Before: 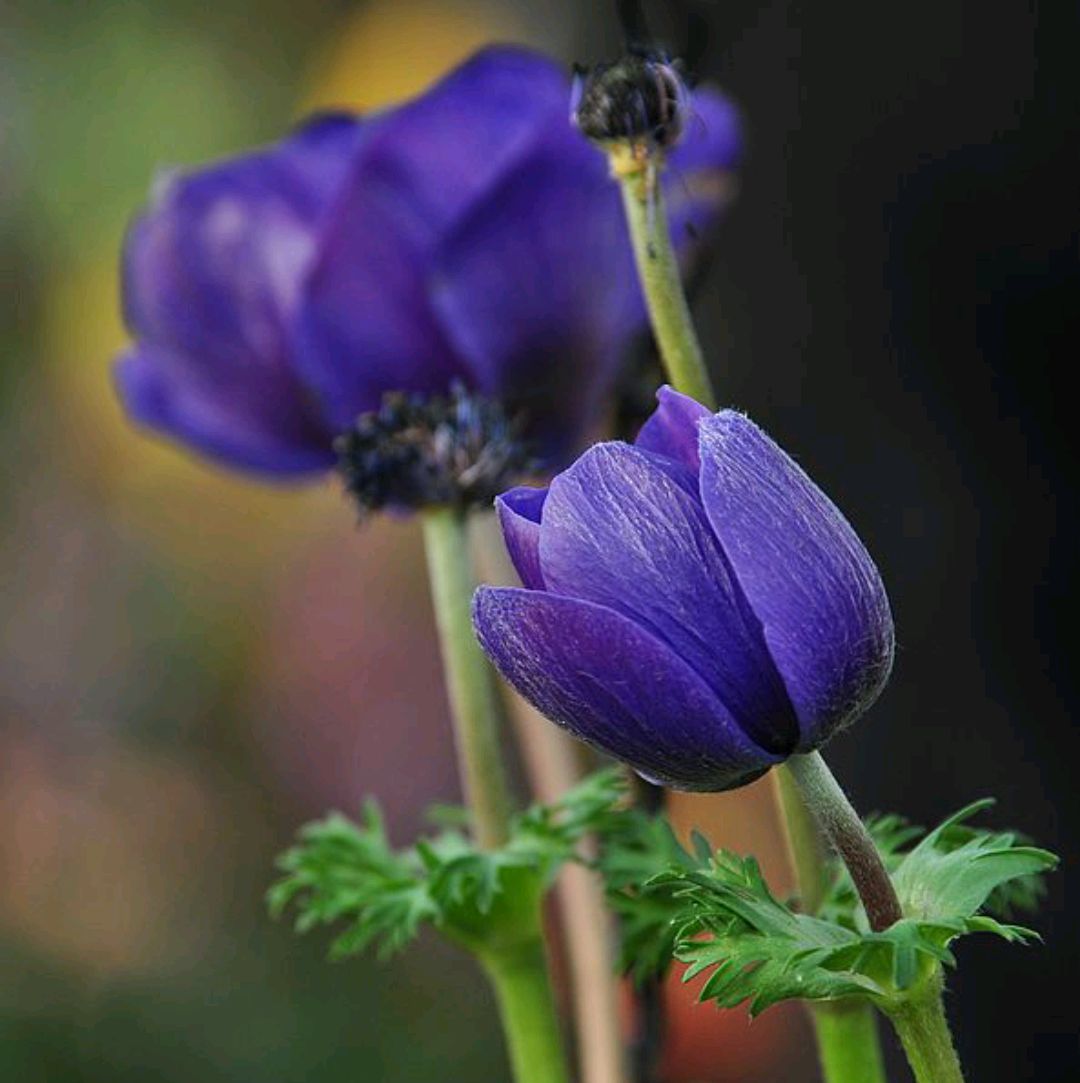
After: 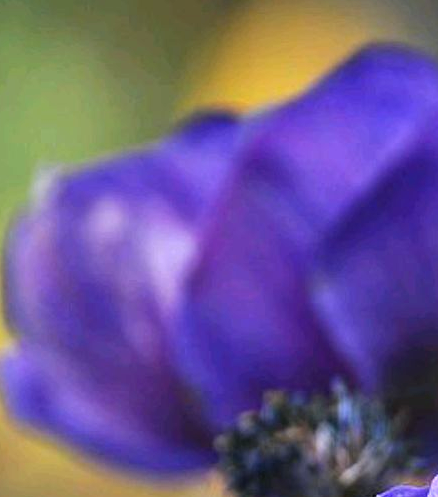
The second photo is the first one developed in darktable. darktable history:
crop and rotate: left 11.093%, top 0.114%, right 48.298%, bottom 53.99%
exposure: exposure 0.77 EV, compensate exposure bias true, compensate highlight preservation false
